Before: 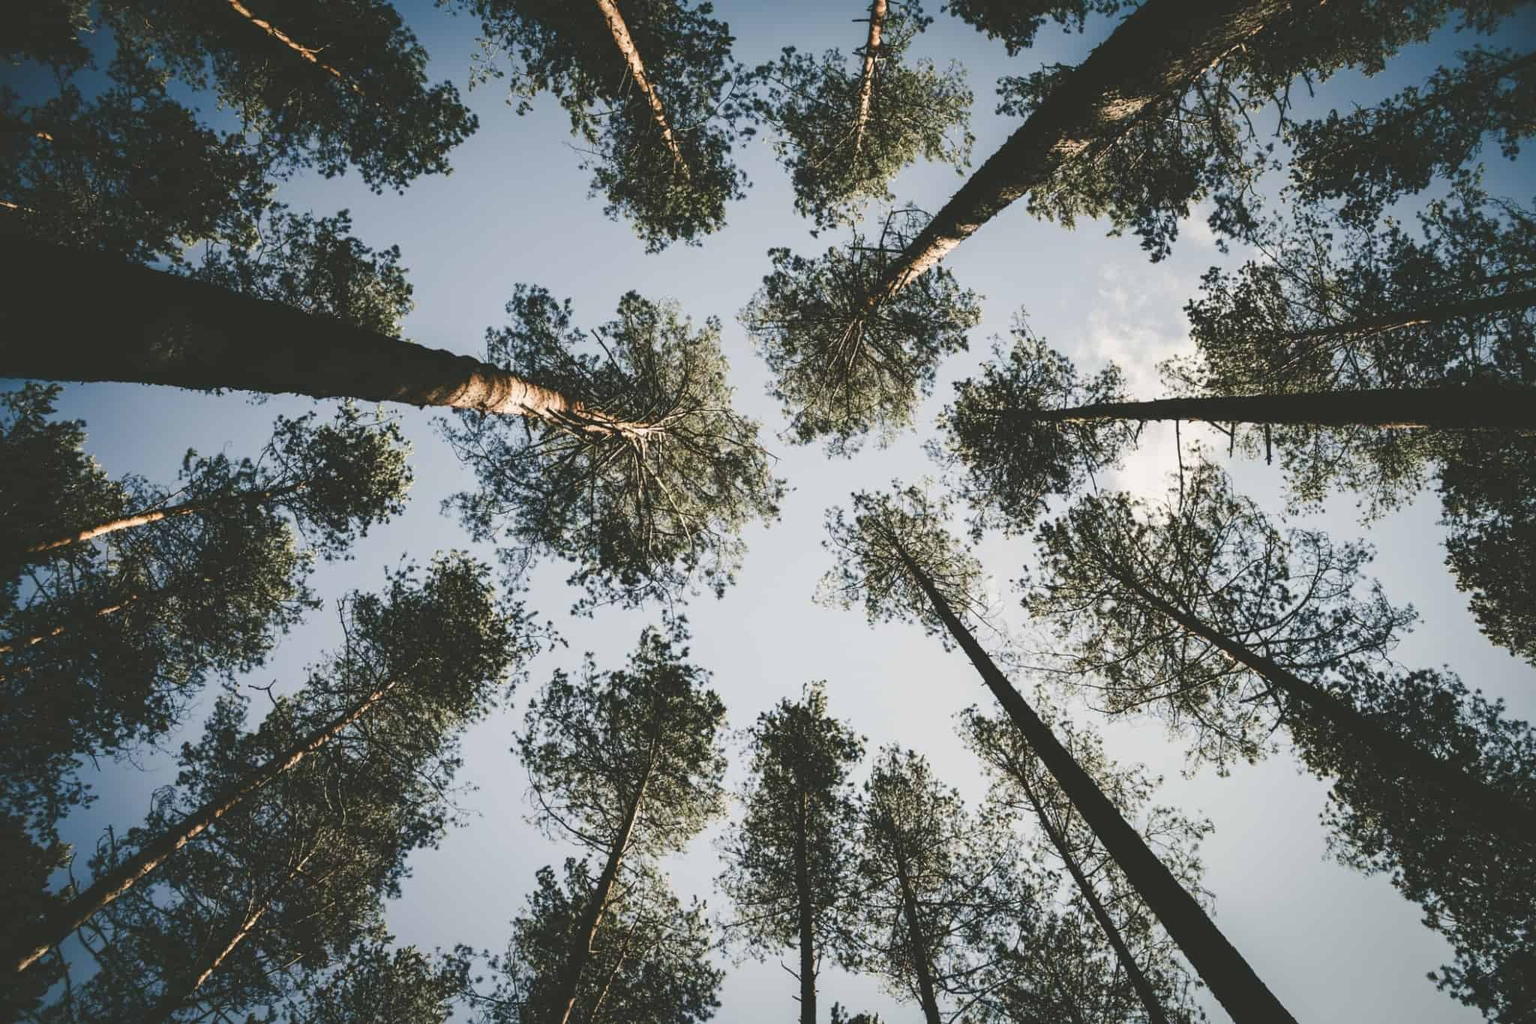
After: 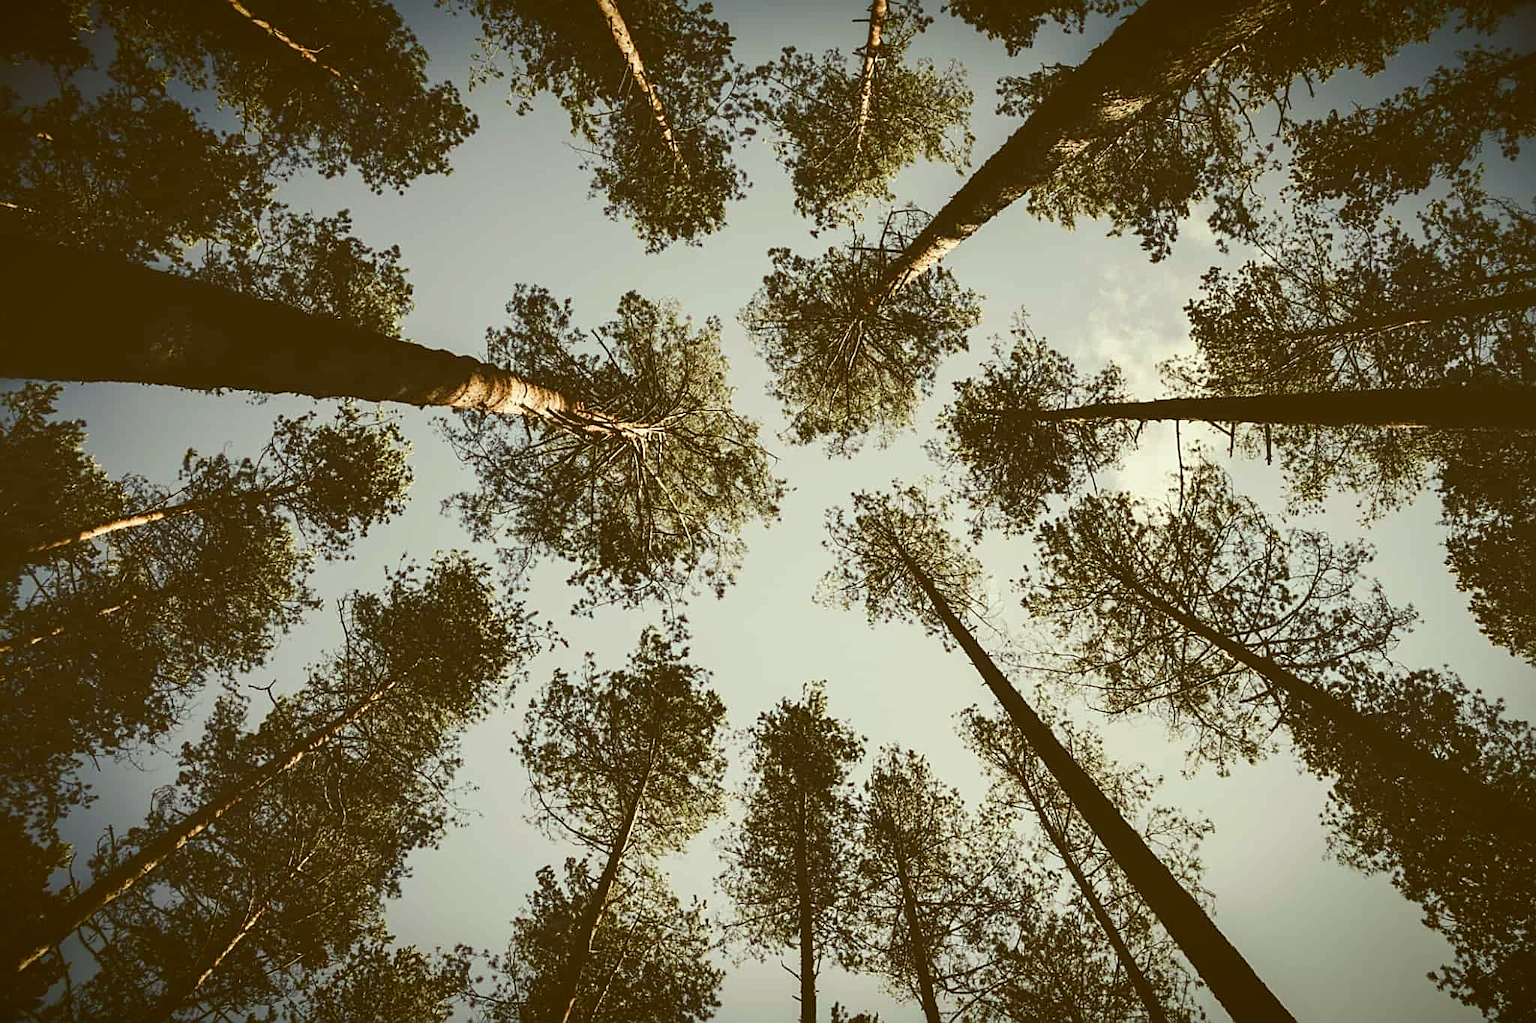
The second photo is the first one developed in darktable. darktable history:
color correction: highlights a* -5.94, highlights b* 9.48, shadows a* 10.12, shadows b* 23.94
sharpen: on, module defaults
vignetting: fall-off start 98.29%, fall-off radius 100%, brightness -1, saturation 0.5, width/height ratio 1.428
